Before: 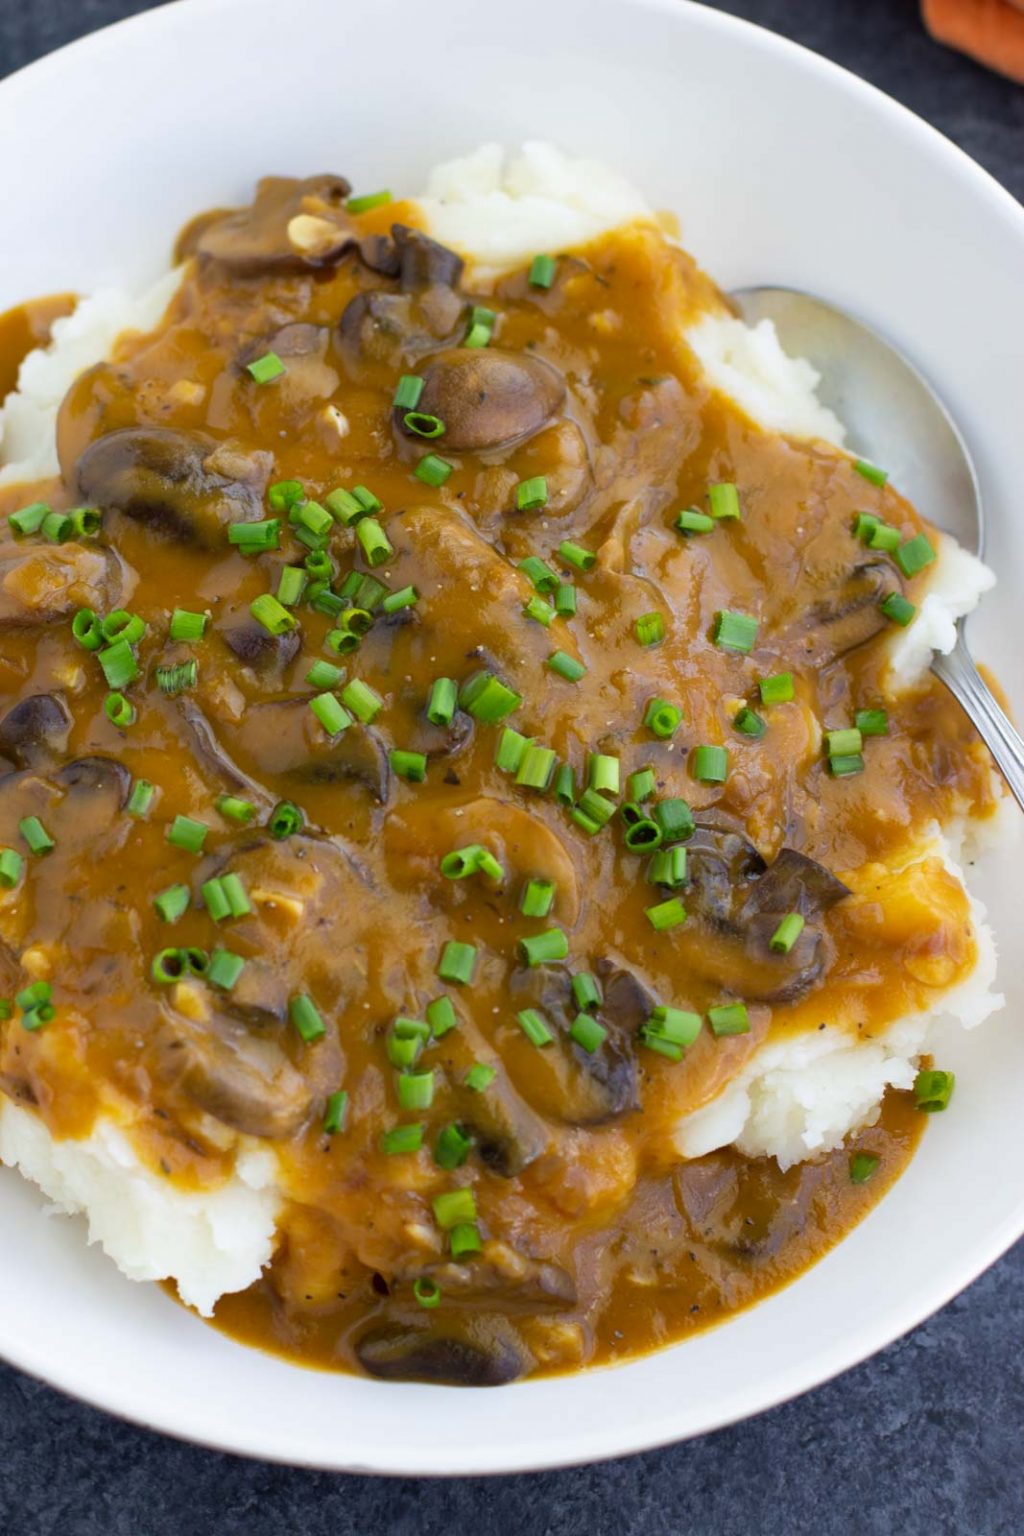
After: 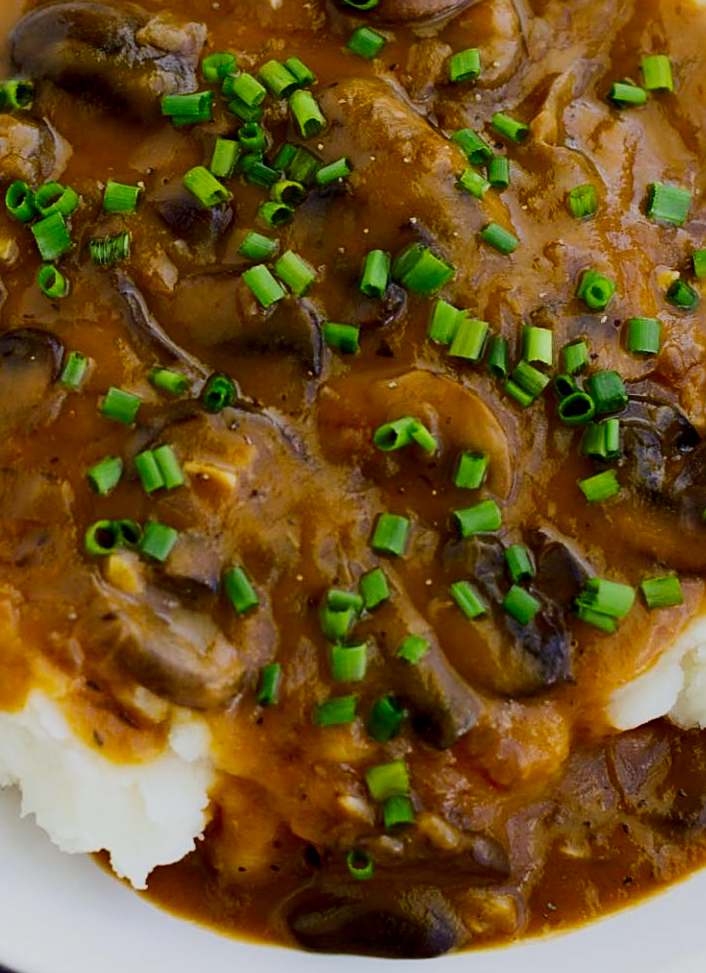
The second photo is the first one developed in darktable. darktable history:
contrast brightness saturation: contrast 0.224, brightness -0.193, saturation 0.237
crop: left 6.565%, top 27.916%, right 24.399%, bottom 8.687%
filmic rgb: black relative exposure -6.67 EV, white relative exposure 4.56 EV, hardness 3.27
sharpen: on, module defaults
